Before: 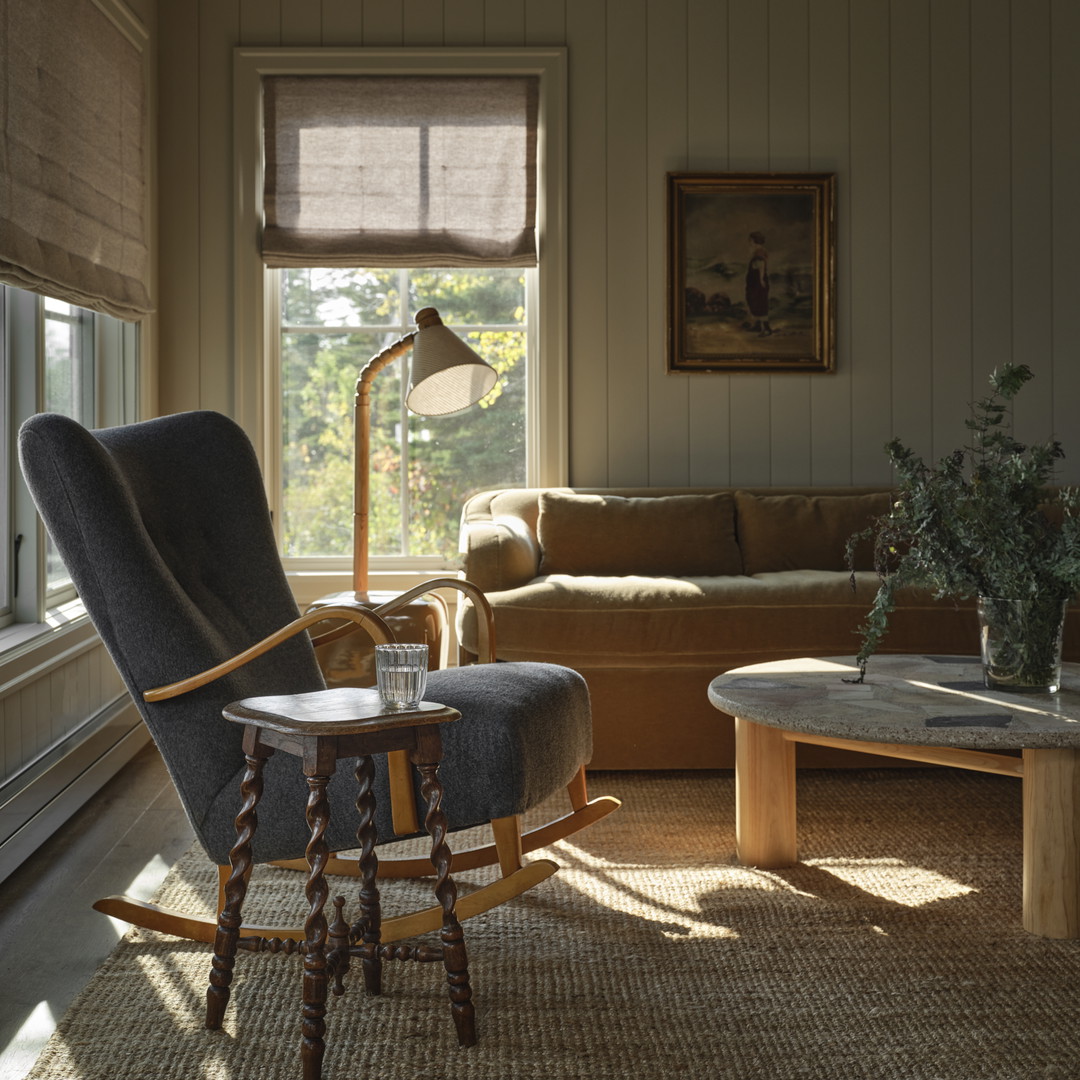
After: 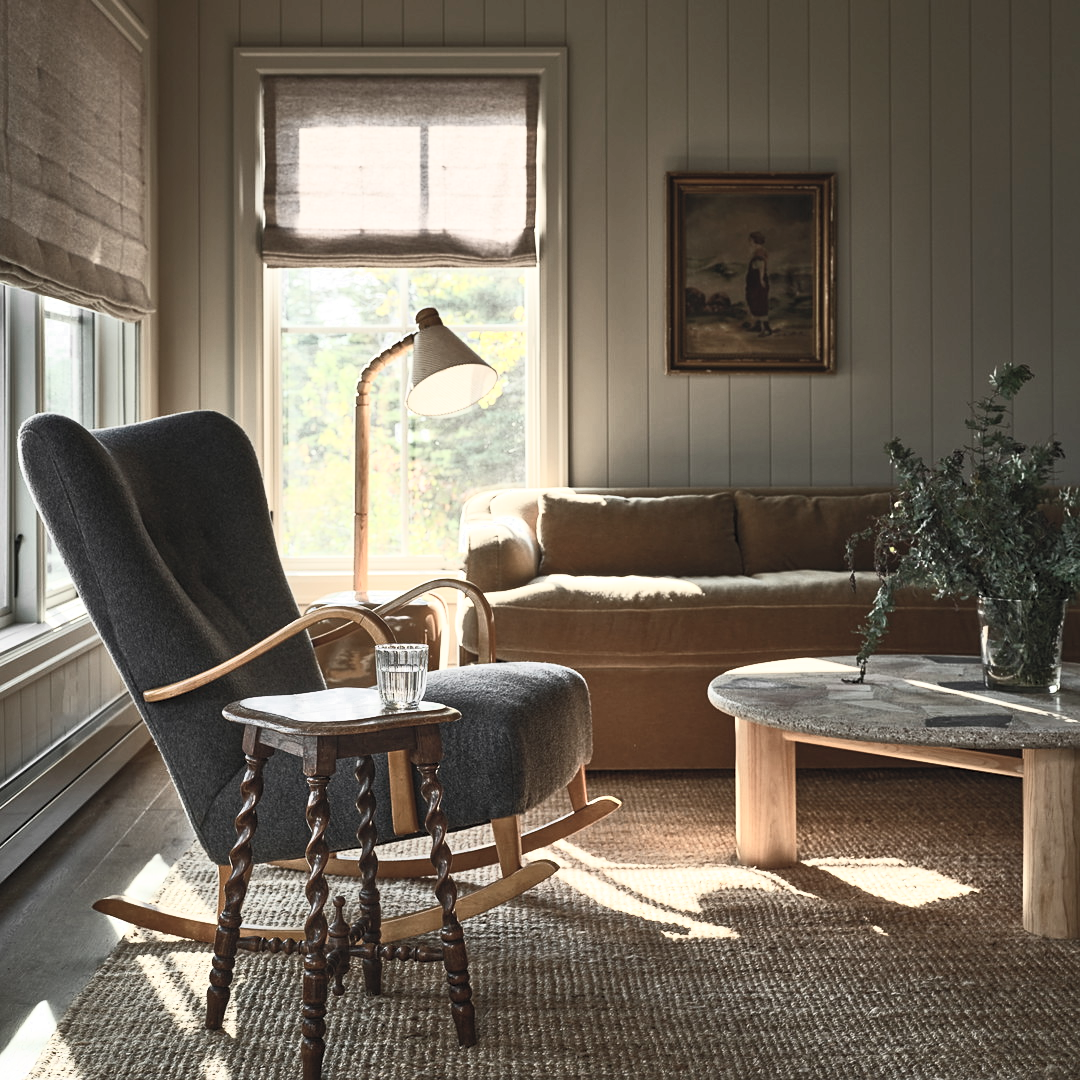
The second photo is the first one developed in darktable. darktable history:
contrast brightness saturation: contrast 0.564, brightness 0.577, saturation -0.343
sharpen: amount 0.216
color zones: curves: ch0 [(0, 0.497) (0.143, 0.5) (0.286, 0.5) (0.429, 0.483) (0.571, 0.116) (0.714, -0.006) (0.857, 0.28) (1, 0.497)]
